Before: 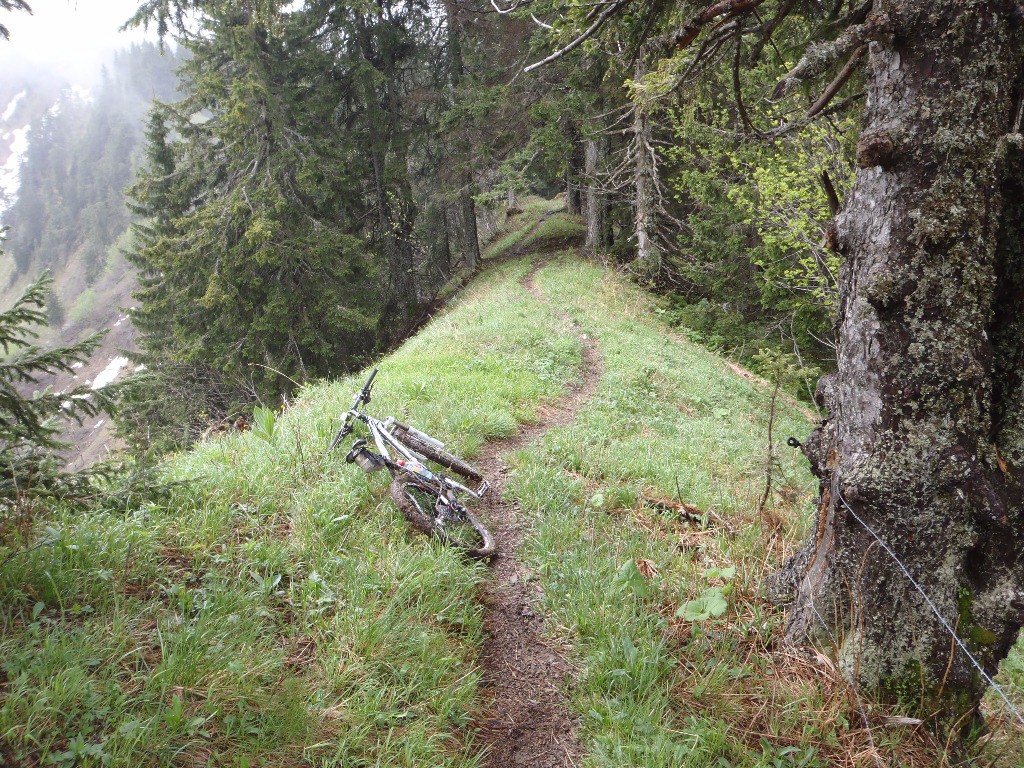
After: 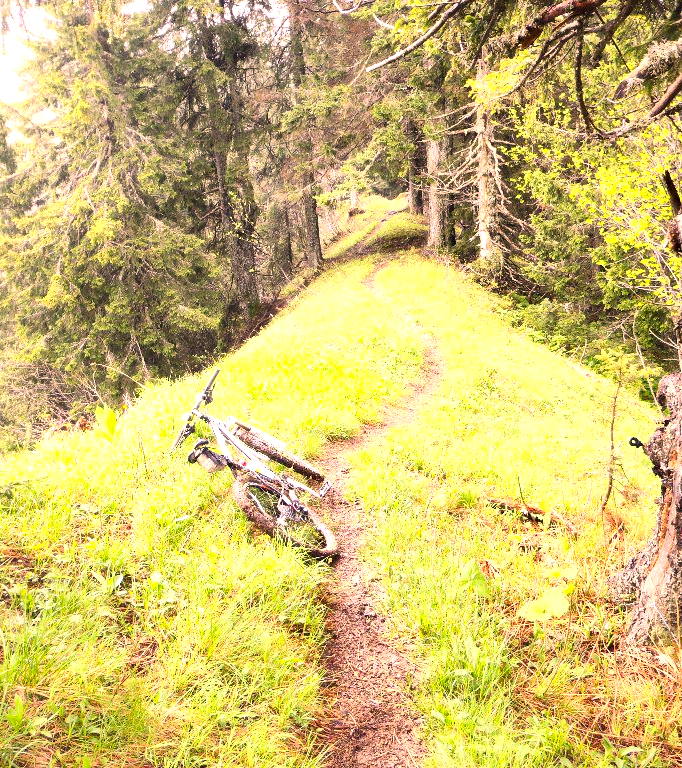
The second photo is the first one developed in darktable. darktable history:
contrast equalizer: octaves 7, y [[0.579, 0.58, 0.505, 0.5, 0.5, 0.5], [0.5 ×6], [0.5 ×6], [0 ×6], [0 ×6]]
local contrast: mode bilateral grid, contrast 25, coarseness 61, detail 152%, midtone range 0.2
crop and rotate: left 15.451%, right 17.922%
tone equalizer: -8 EV -0.717 EV, -7 EV -0.737 EV, -6 EV -0.609 EV, -5 EV -0.374 EV, -3 EV 0.381 EV, -2 EV 0.6 EV, -1 EV 0.699 EV, +0 EV 0.761 EV
color correction: highlights a* 17.68, highlights b* 18.78
contrast brightness saturation: contrast 0.243, brightness 0.243, saturation 0.388
exposure: exposure 0.553 EV, compensate exposure bias true, compensate highlight preservation false
